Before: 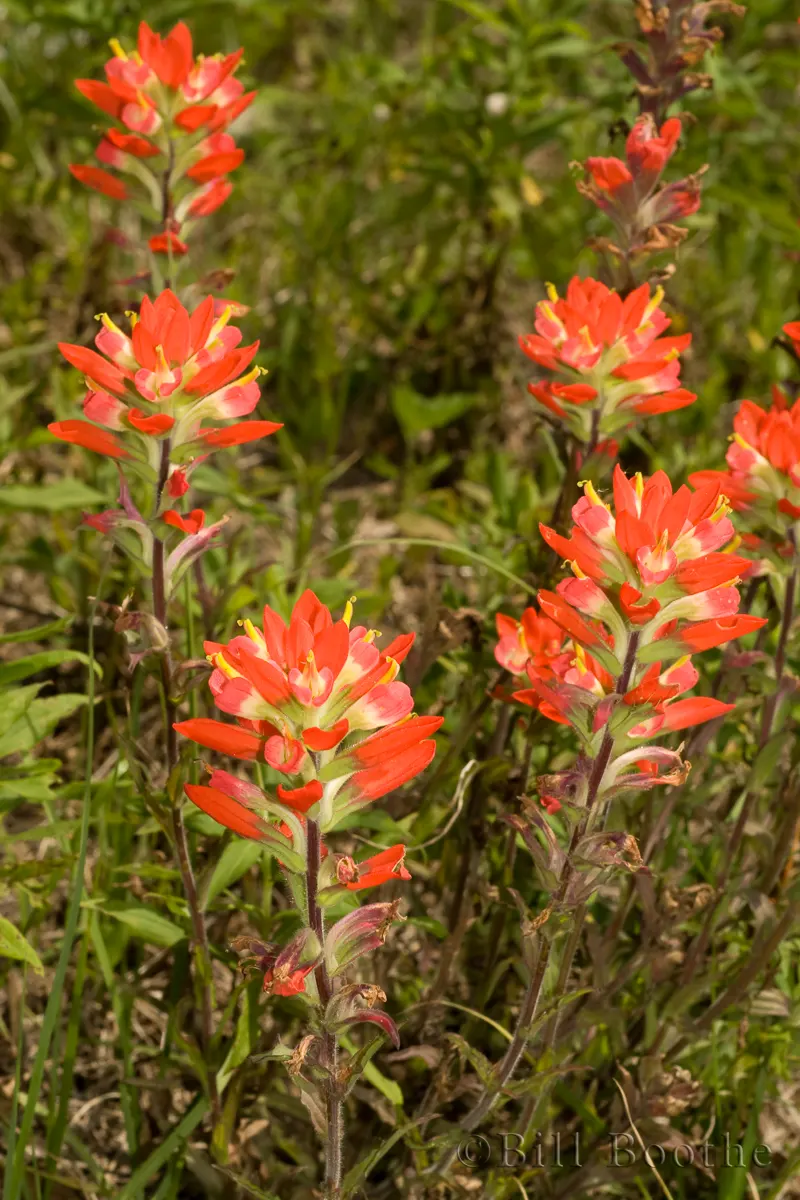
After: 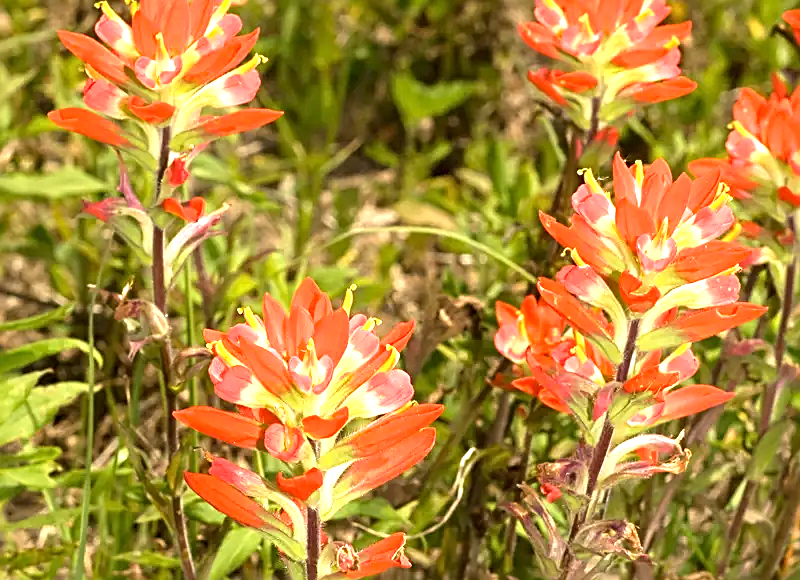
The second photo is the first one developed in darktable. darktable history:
crop and rotate: top 26.056%, bottom 25.543%
sharpen: radius 2.531, amount 0.628
exposure: exposure 1.137 EV, compensate highlight preservation false
